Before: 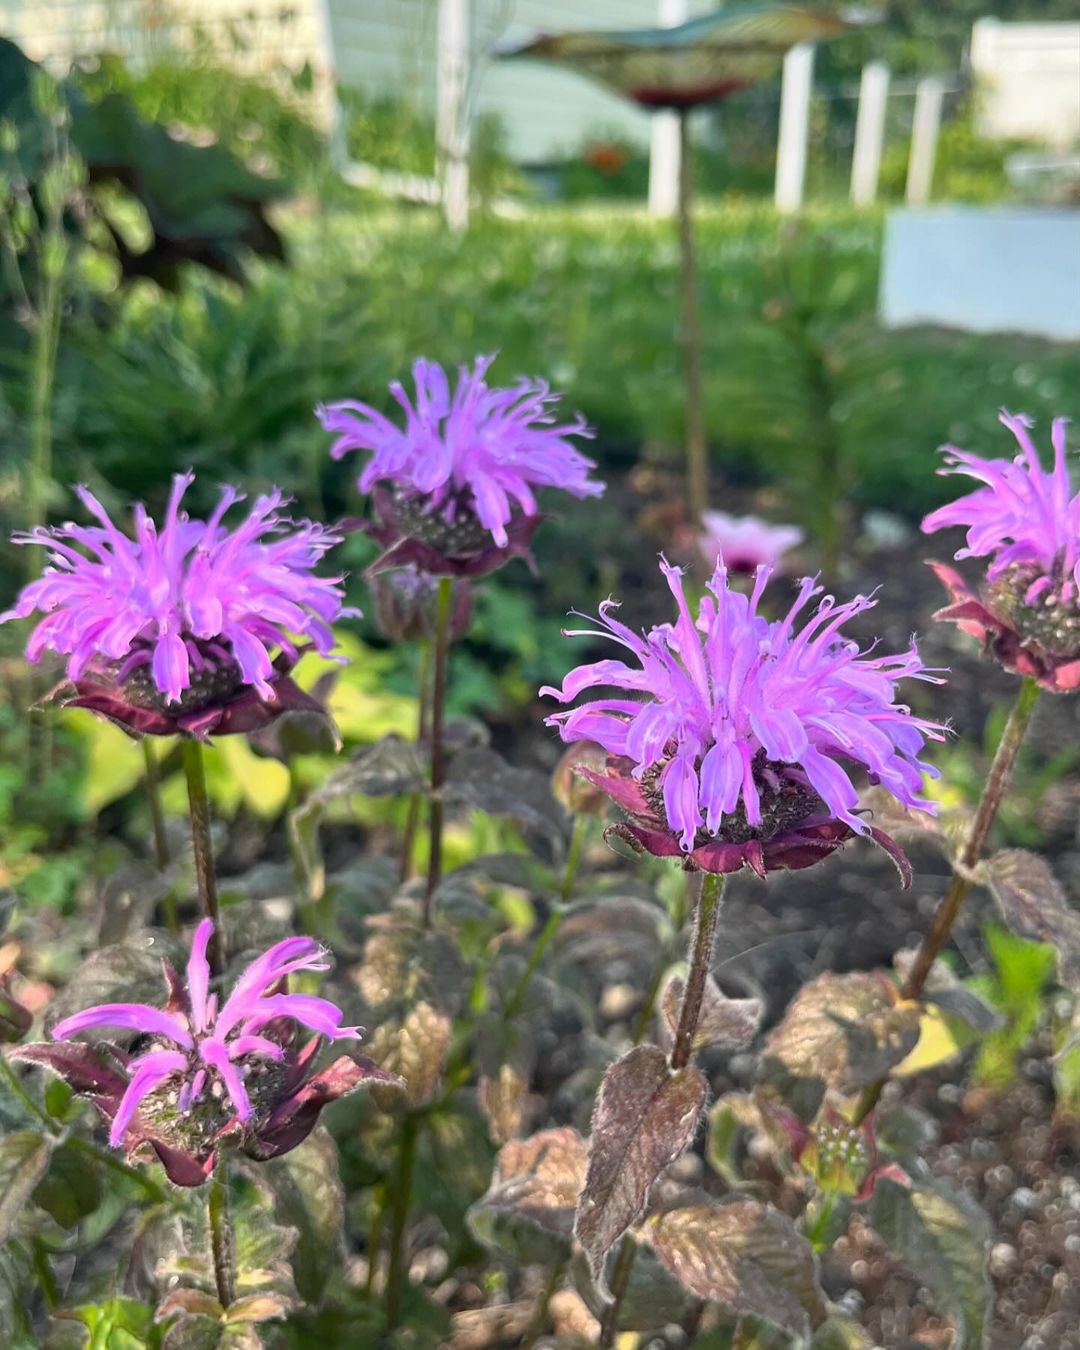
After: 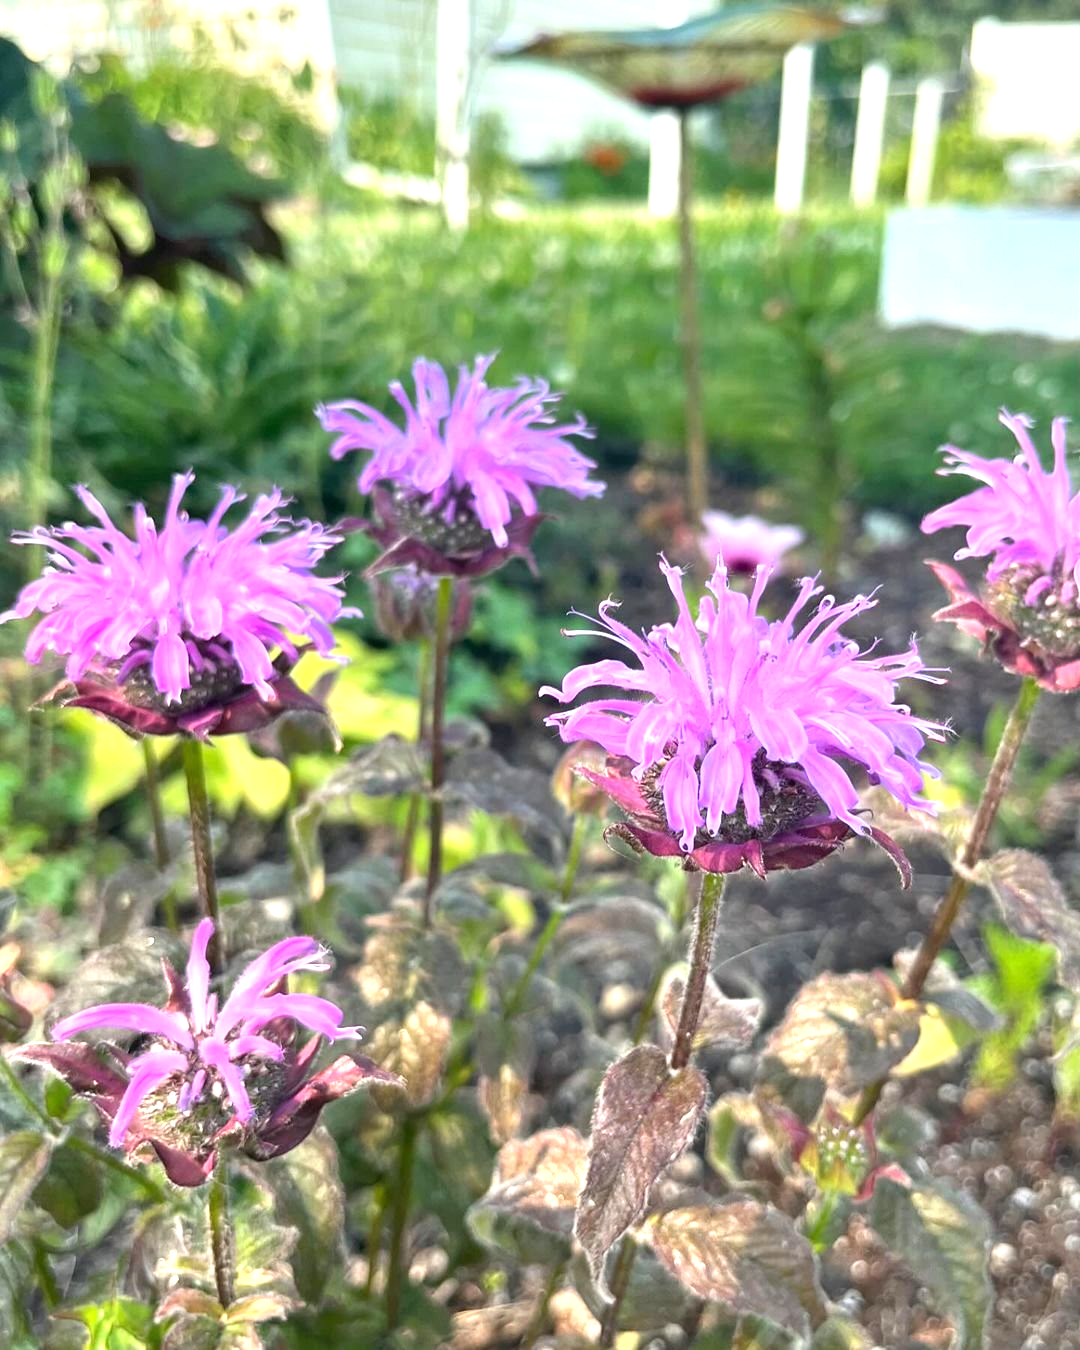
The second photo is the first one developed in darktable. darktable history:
exposure: exposure 0.911 EV, compensate exposure bias true, compensate highlight preservation false
